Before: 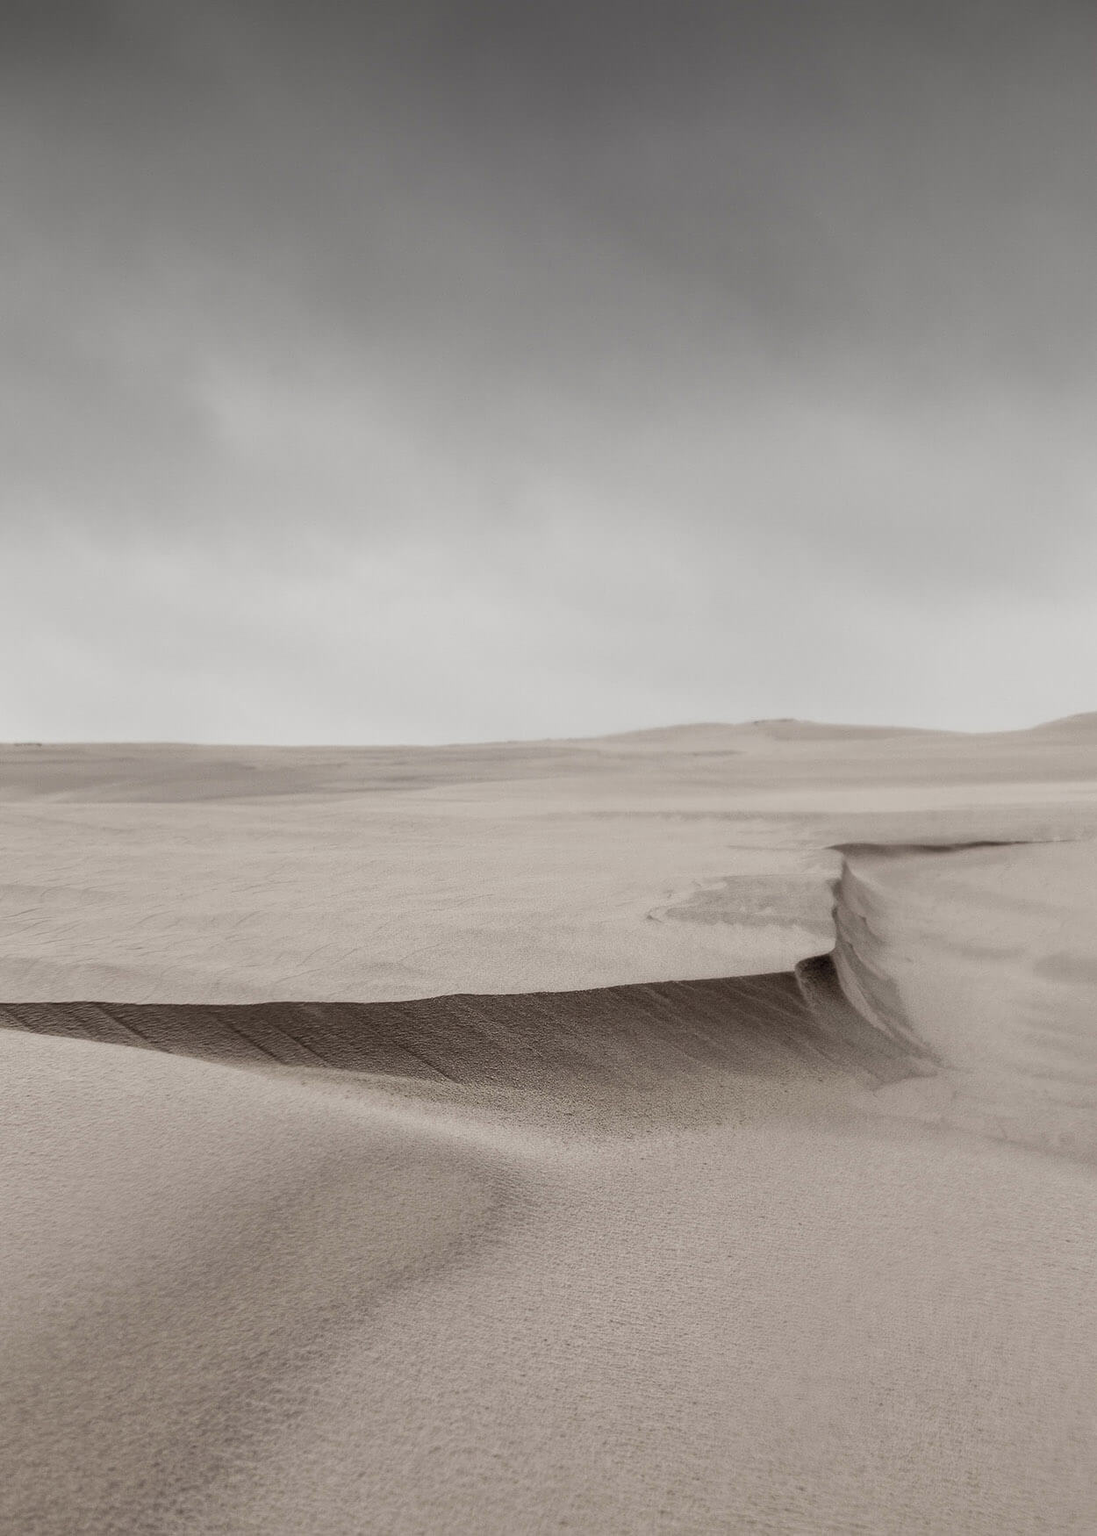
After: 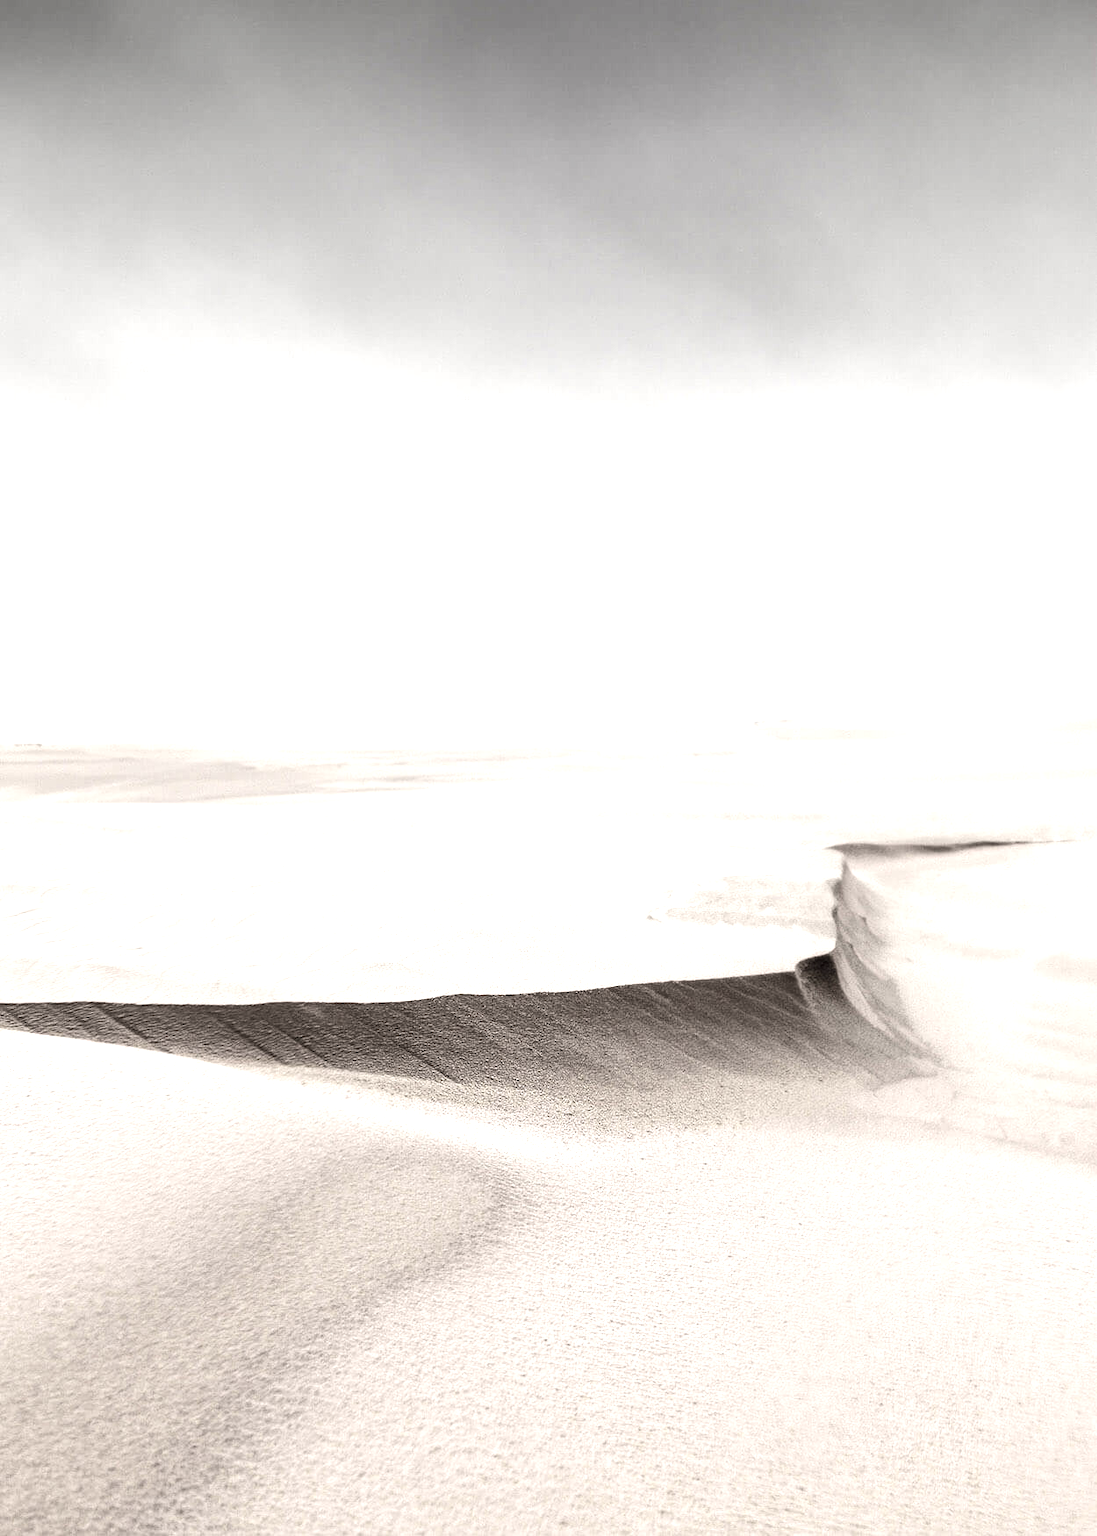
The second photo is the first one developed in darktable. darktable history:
exposure: black level correction 0, exposure 0.9 EV, compensate highlight preservation false
tone equalizer: -8 EV -0.75 EV, -7 EV -0.7 EV, -6 EV -0.6 EV, -5 EV -0.4 EV, -3 EV 0.4 EV, -2 EV 0.6 EV, -1 EV 0.7 EV, +0 EV 0.75 EV, edges refinement/feathering 500, mask exposure compensation -1.57 EV, preserve details no
contrast brightness saturation: contrast 0.1, saturation -0.36
